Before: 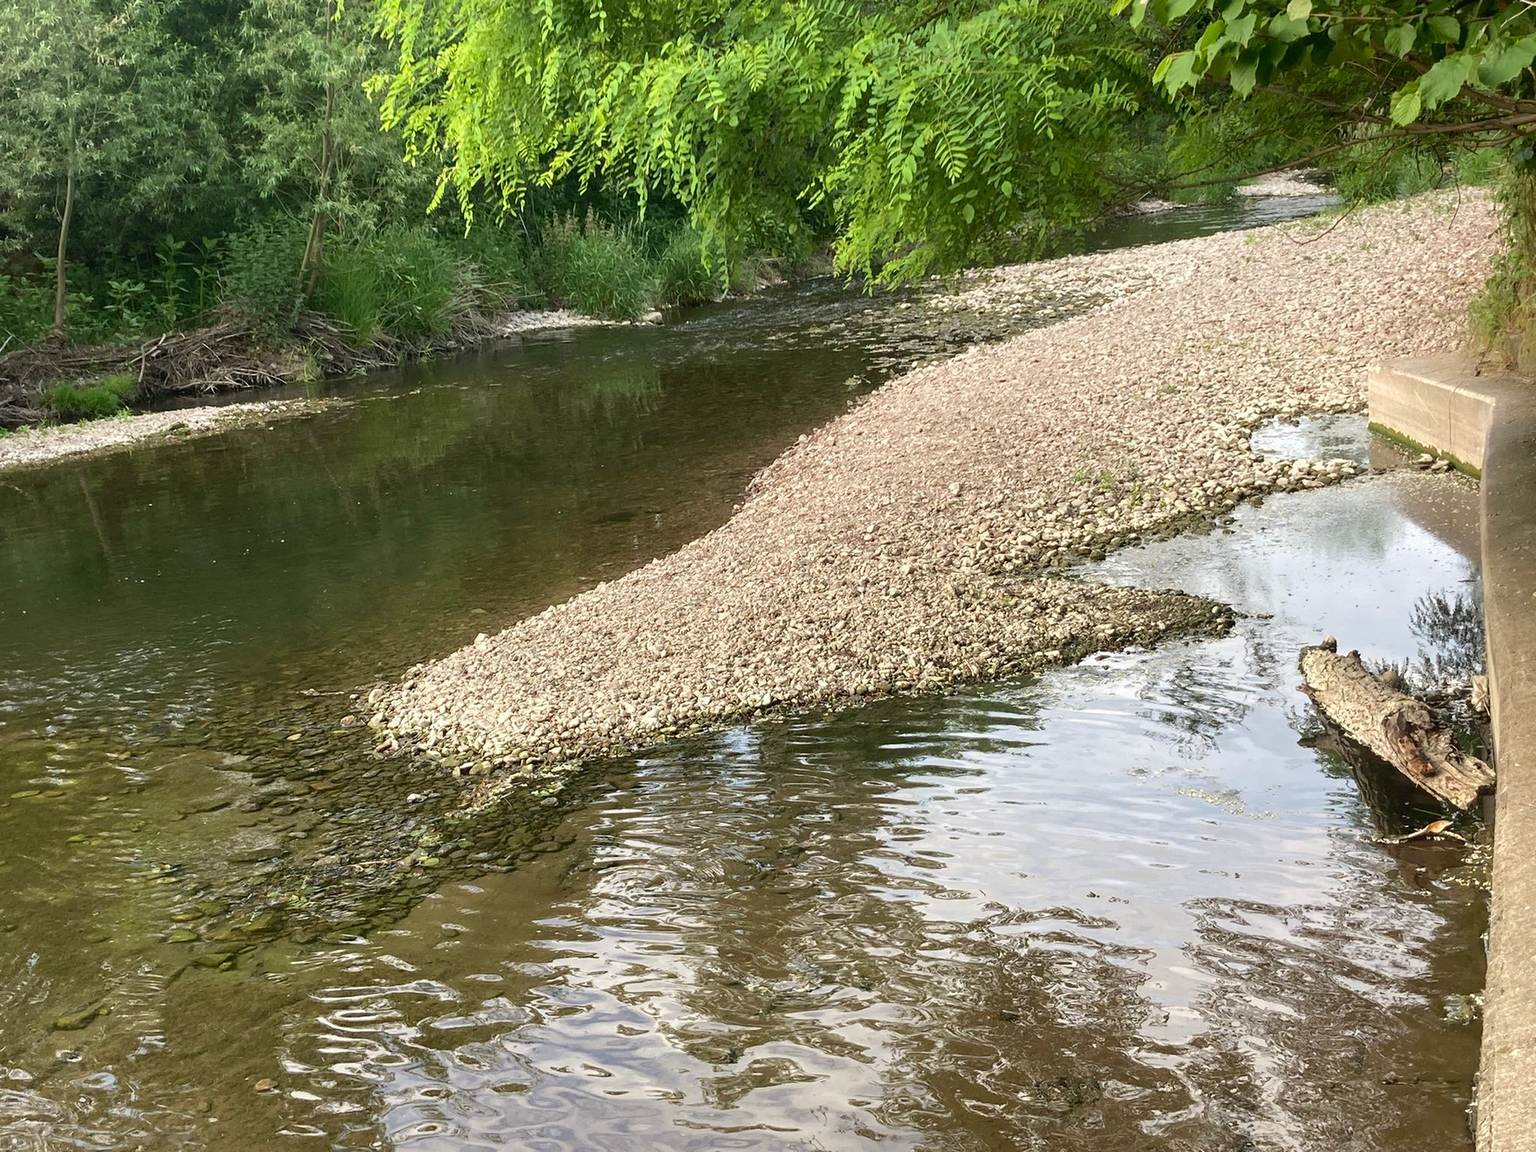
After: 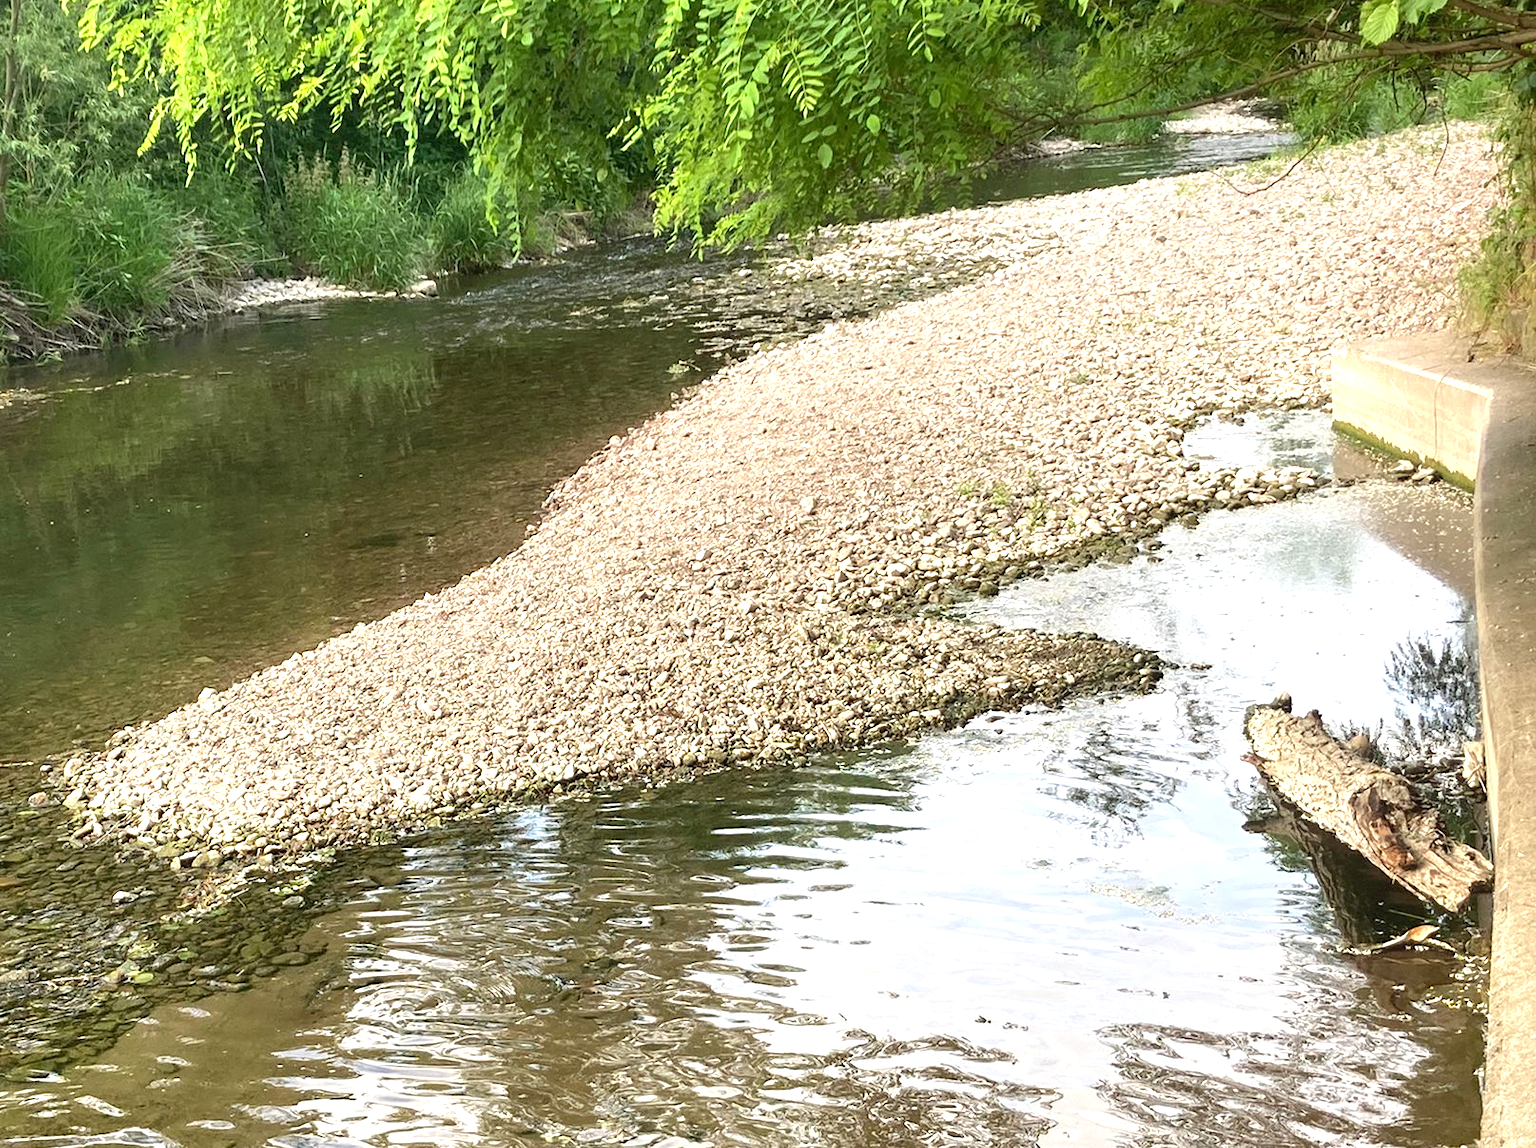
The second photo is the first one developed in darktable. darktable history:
crop and rotate: left 20.74%, top 7.912%, right 0.375%, bottom 13.378%
exposure: black level correction 0, exposure 0.7 EV, compensate exposure bias true, compensate highlight preservation false
